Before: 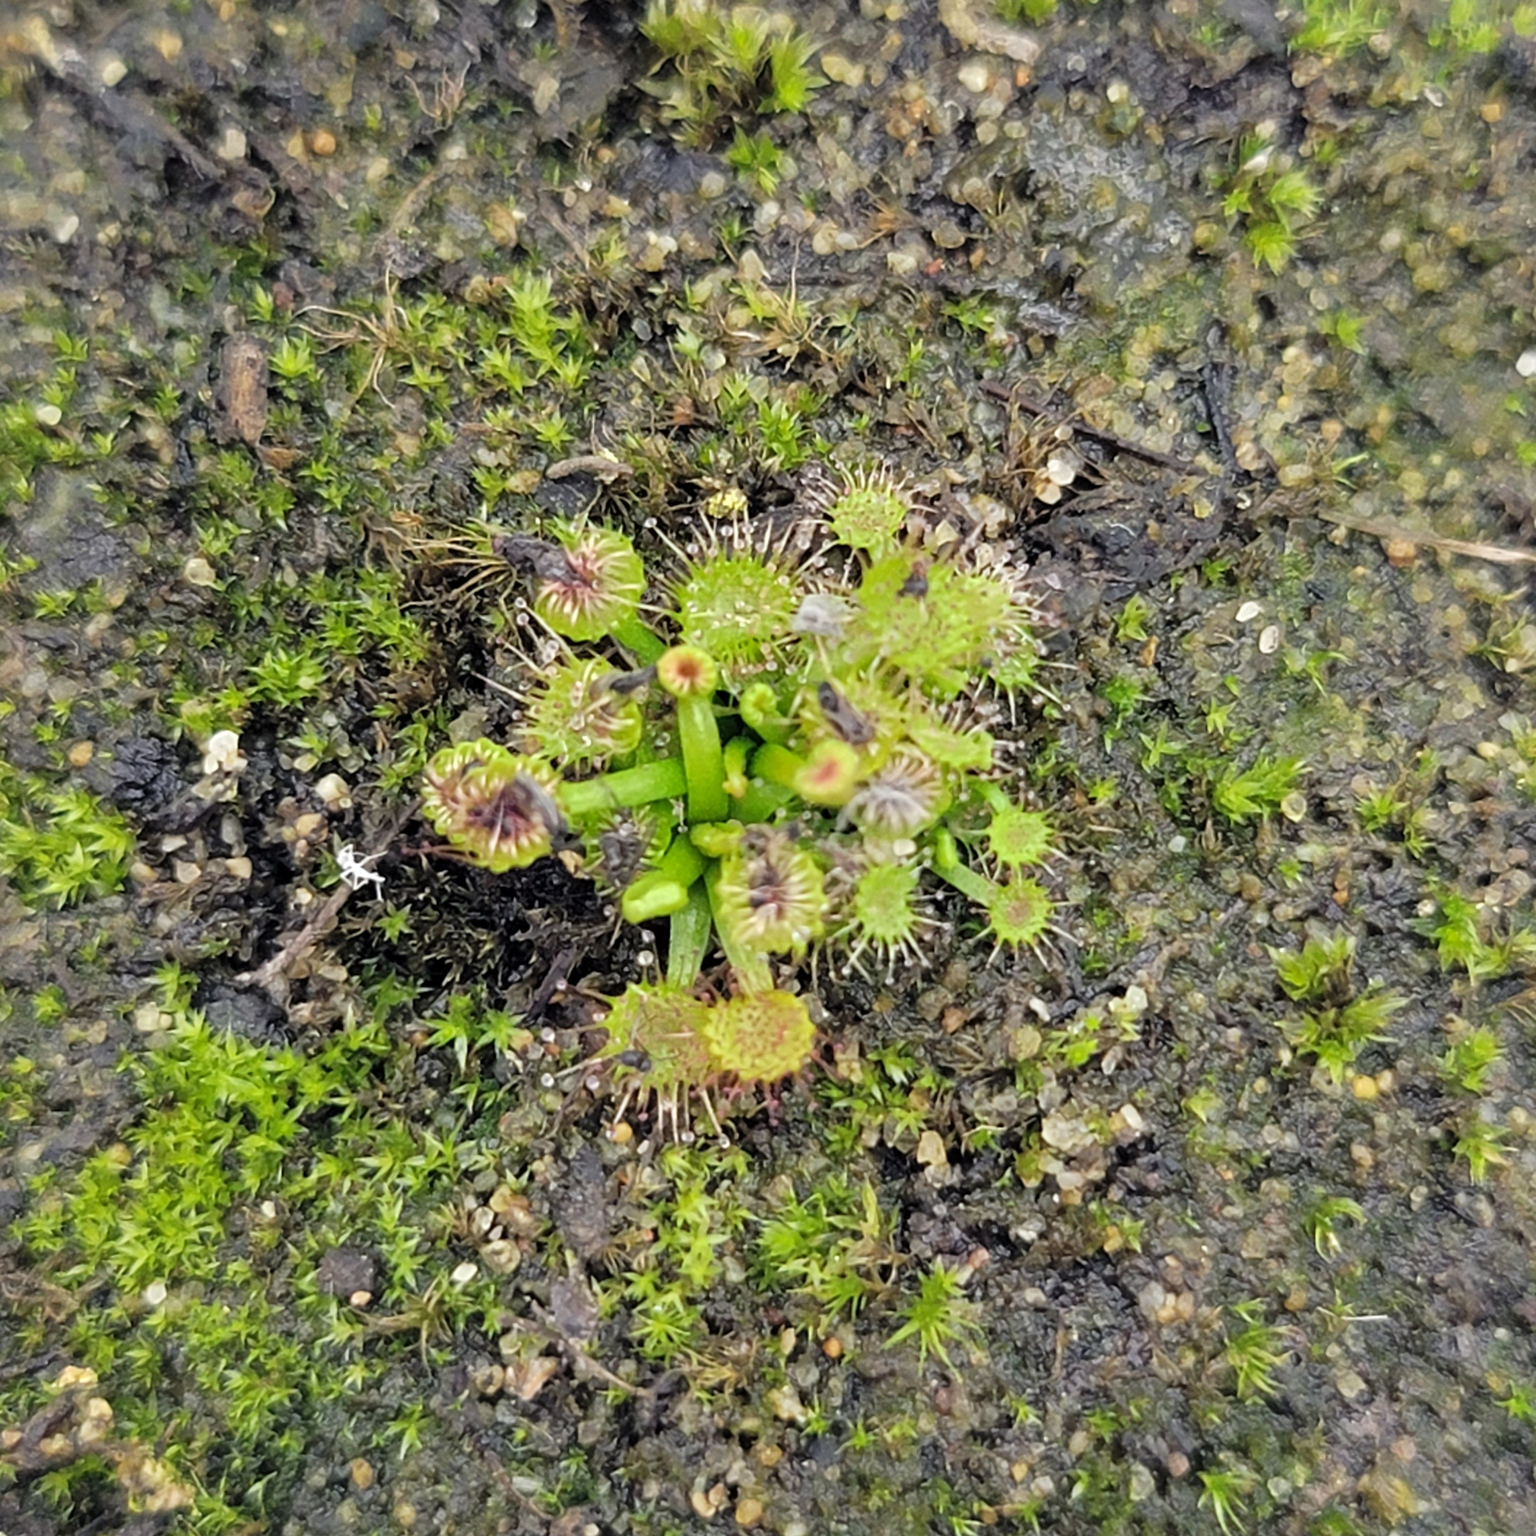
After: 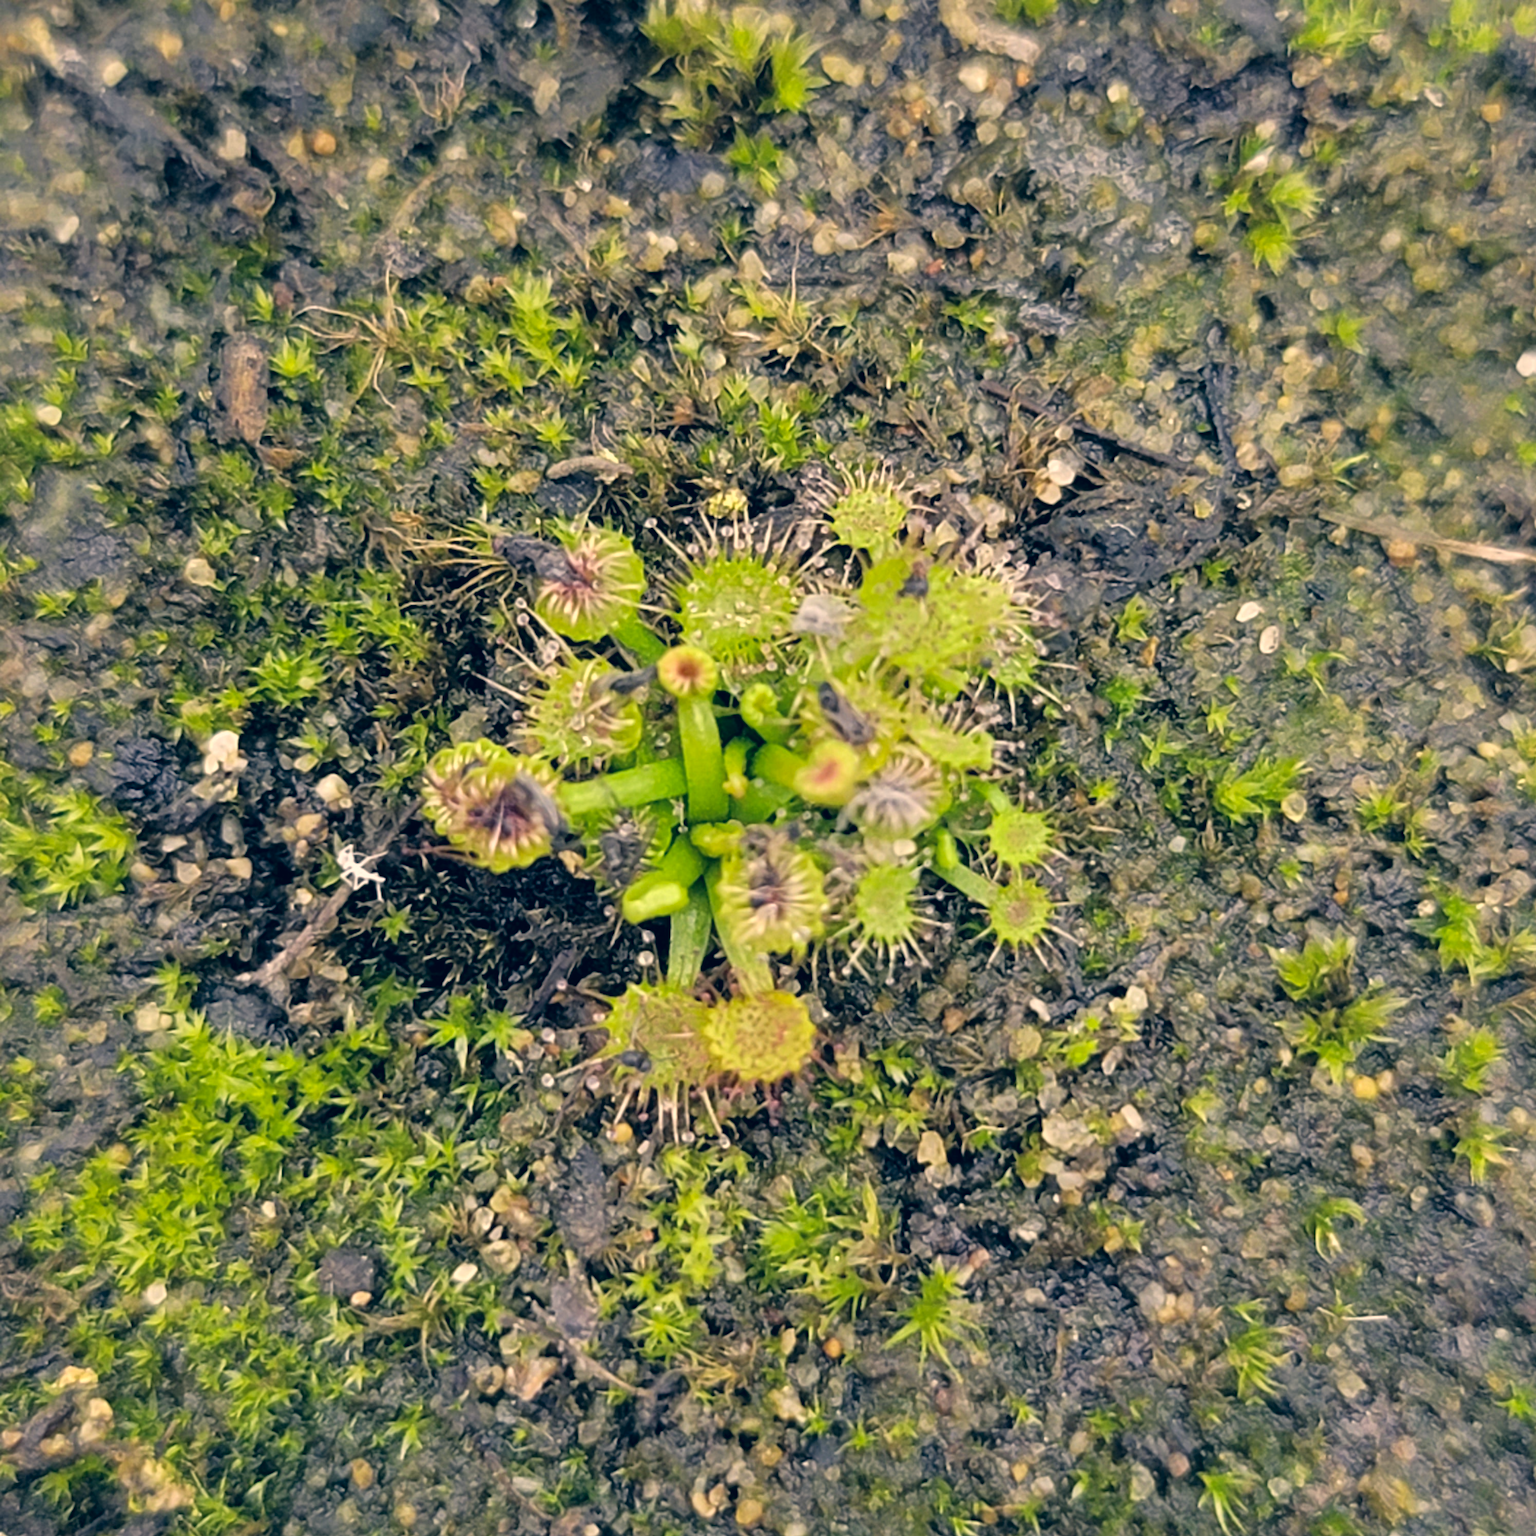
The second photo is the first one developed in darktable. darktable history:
color correction: highlights a* 10.29, highlights b* 14.57, shadows a* -10.02, shadows b* -14.99
